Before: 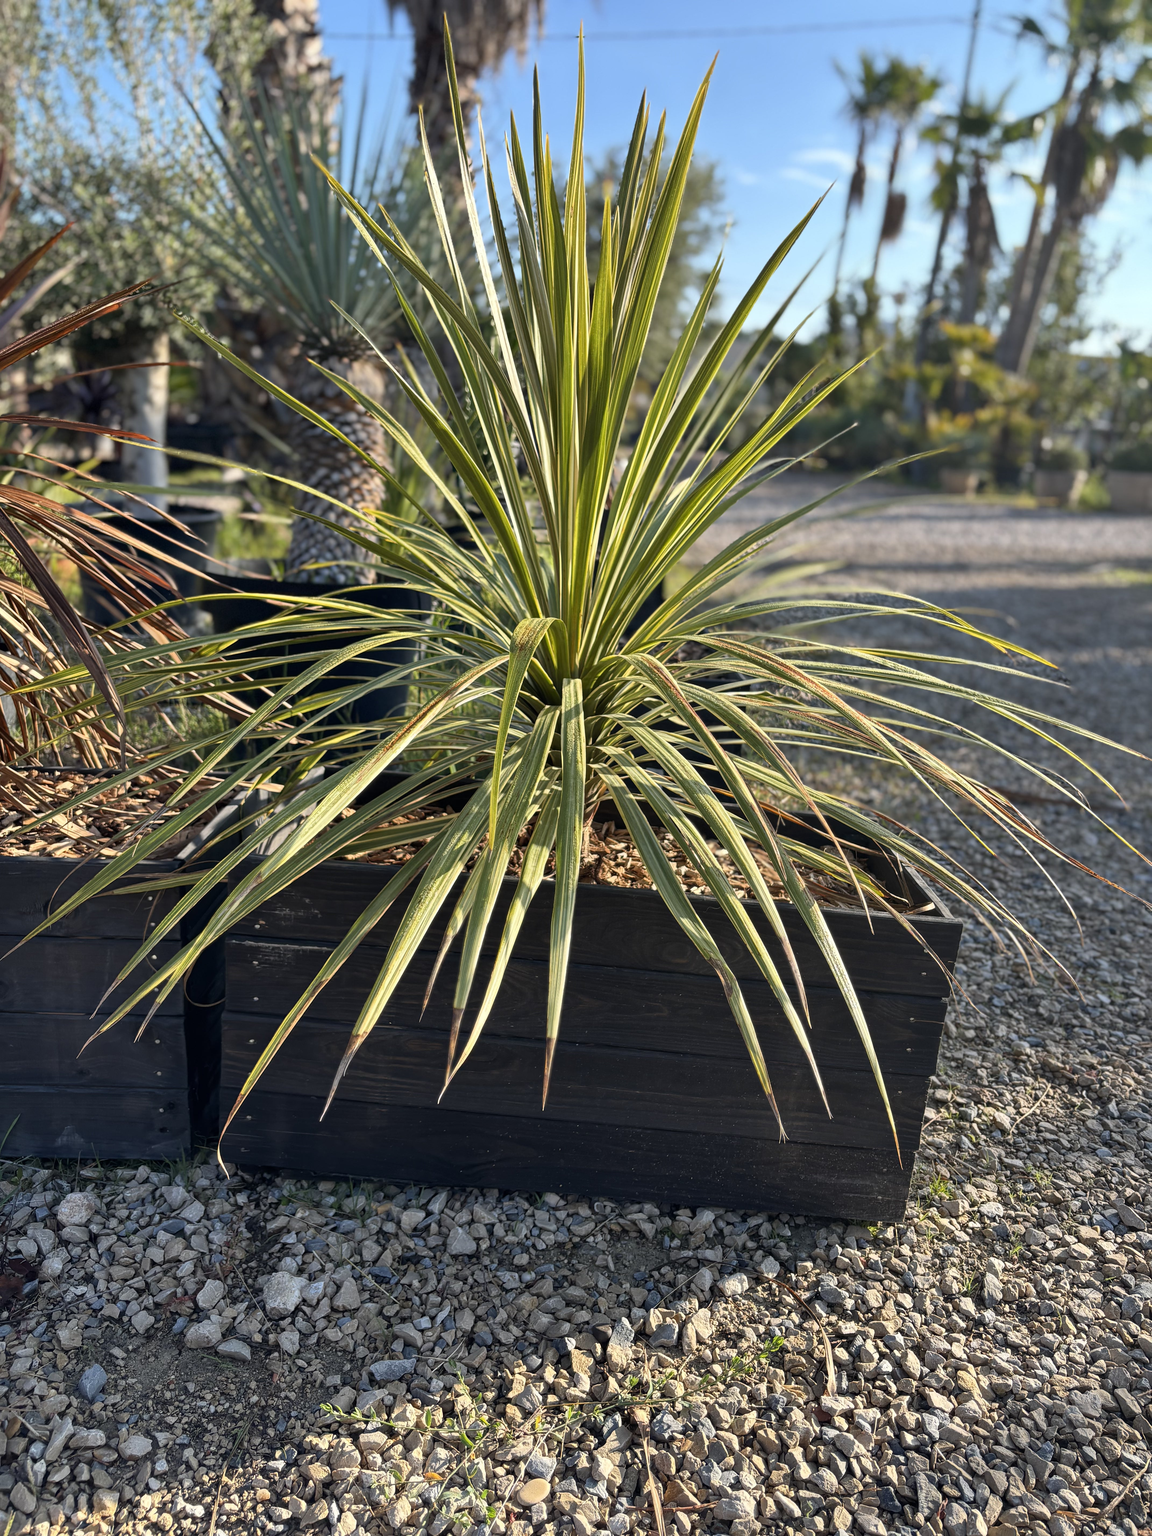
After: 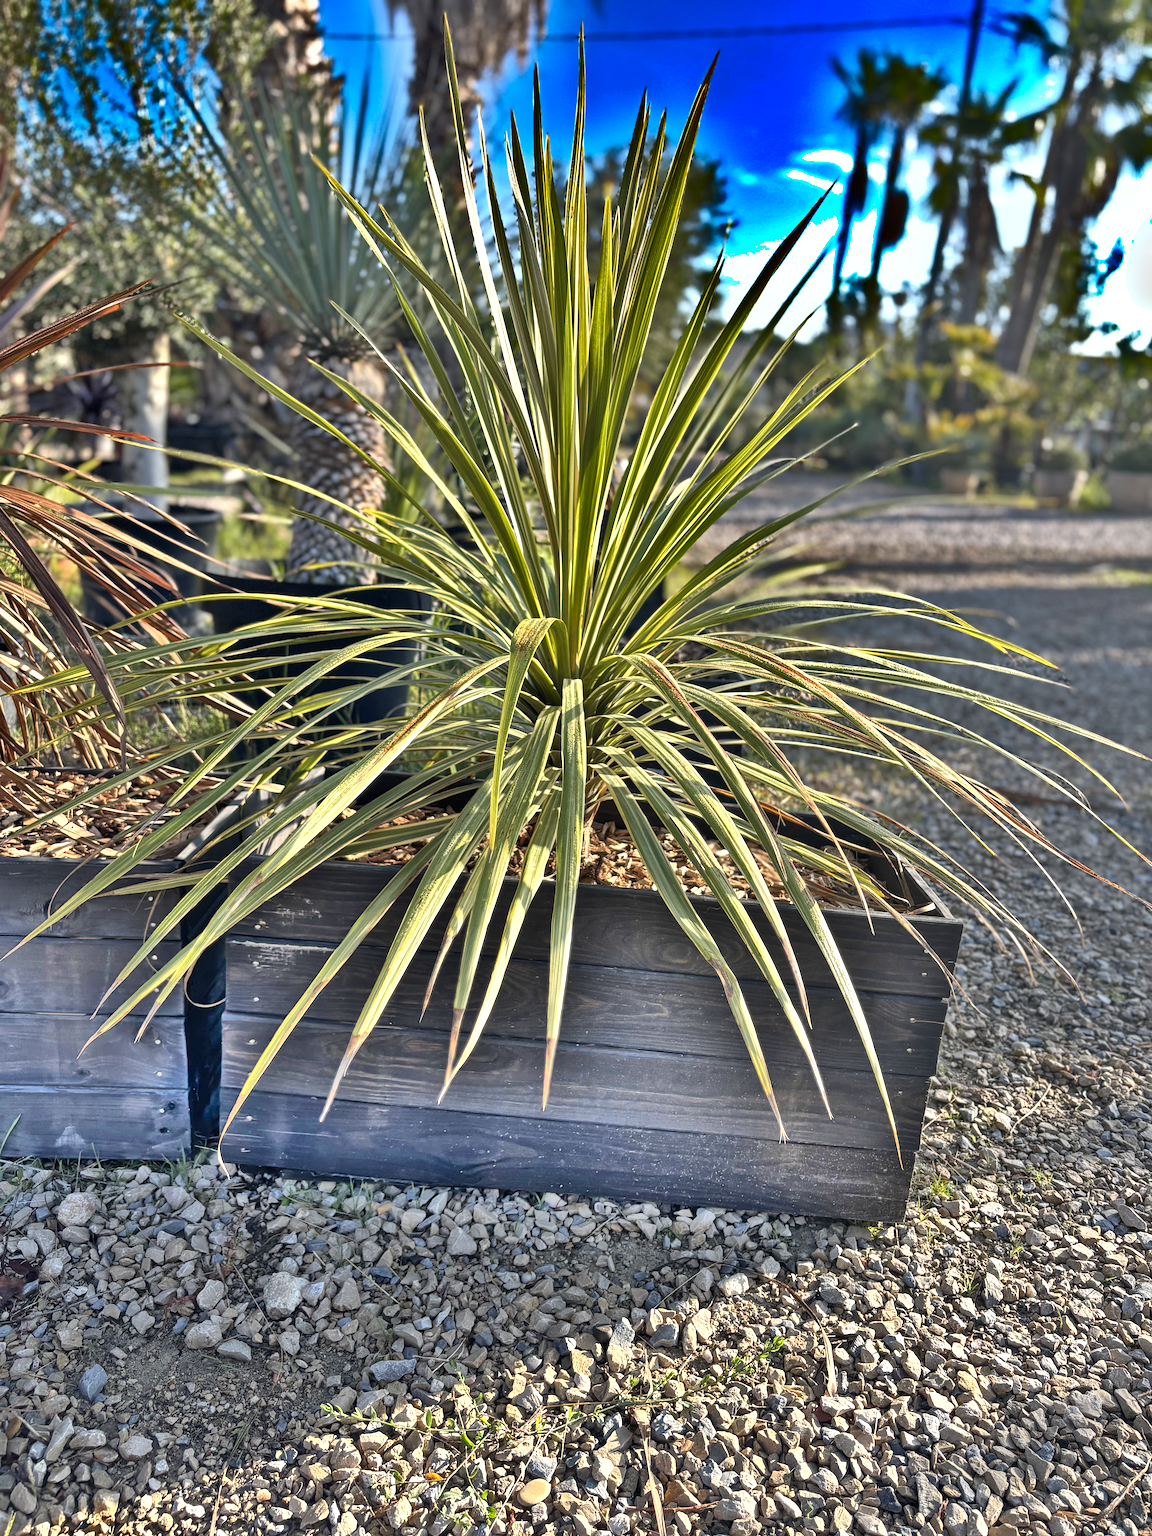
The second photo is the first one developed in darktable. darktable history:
exposure: exposure 0.6 EV, compensate highlight preservation false
shadows and highlights: radius 123.98, shadows 100, white point adjustment -3, highlights -100, highlights color adjustment 89.84%, soften with gaussian
color balance rgb: perceptual saturation grading › global saturation -1%
